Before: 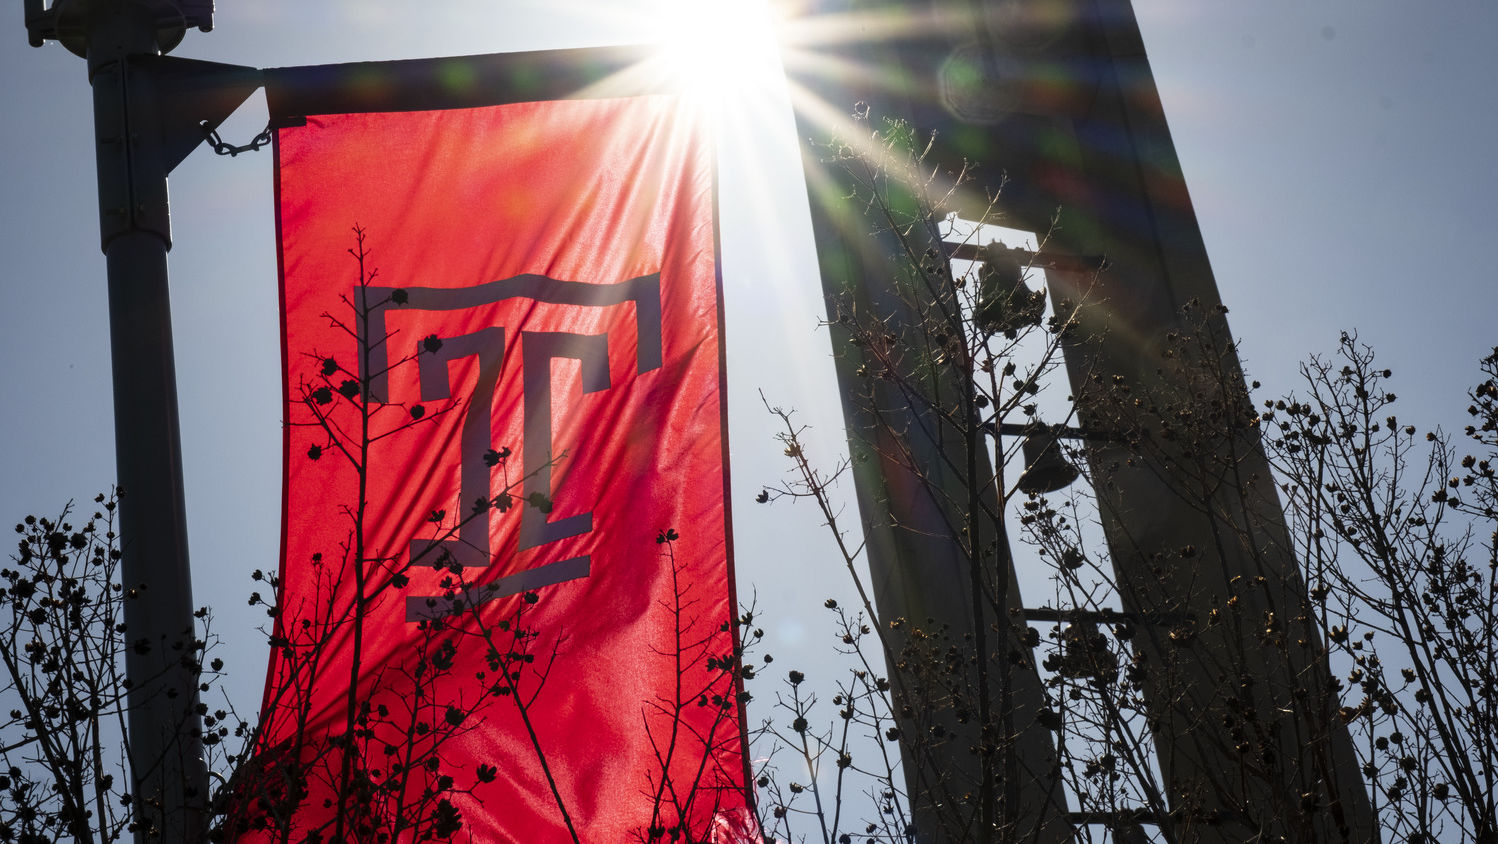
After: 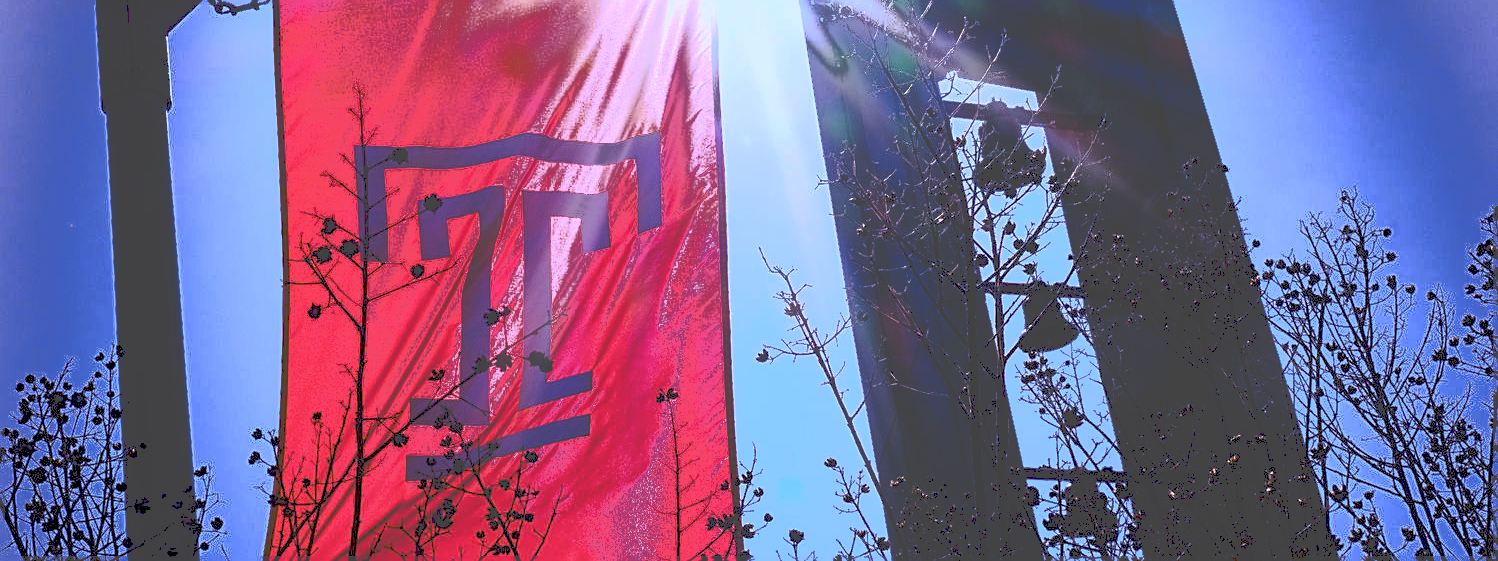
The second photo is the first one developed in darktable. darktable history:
sharpen: on, module defaults
tone curve: curves: ch0 [(0, 0) (0.003, 0.272) (0.011, 0.275) (0.025, 0.275) (0.044, 0.278) (0.069, 0.282) (0.1, 0.284) (0.136, 0.287) (0.177, 0.294) (0.224, 0.314) (0.277, 0.347) (0.335, 0.403) (0.399, 0.473) (0.468, 0.552) (0.543, 0.622) (0.623, 0.69) (0.709, 0.756) (0.801, 0.818) (0.898, 0.865) (1, 1)], preserve colors none
crop: top 16.727%, bottom 16.727%
tone equalizer: on, module defaults
fill light: exposure -0.73 EV, center 0.69, width 2.2
white balance: red 0.98, blue 1.61
